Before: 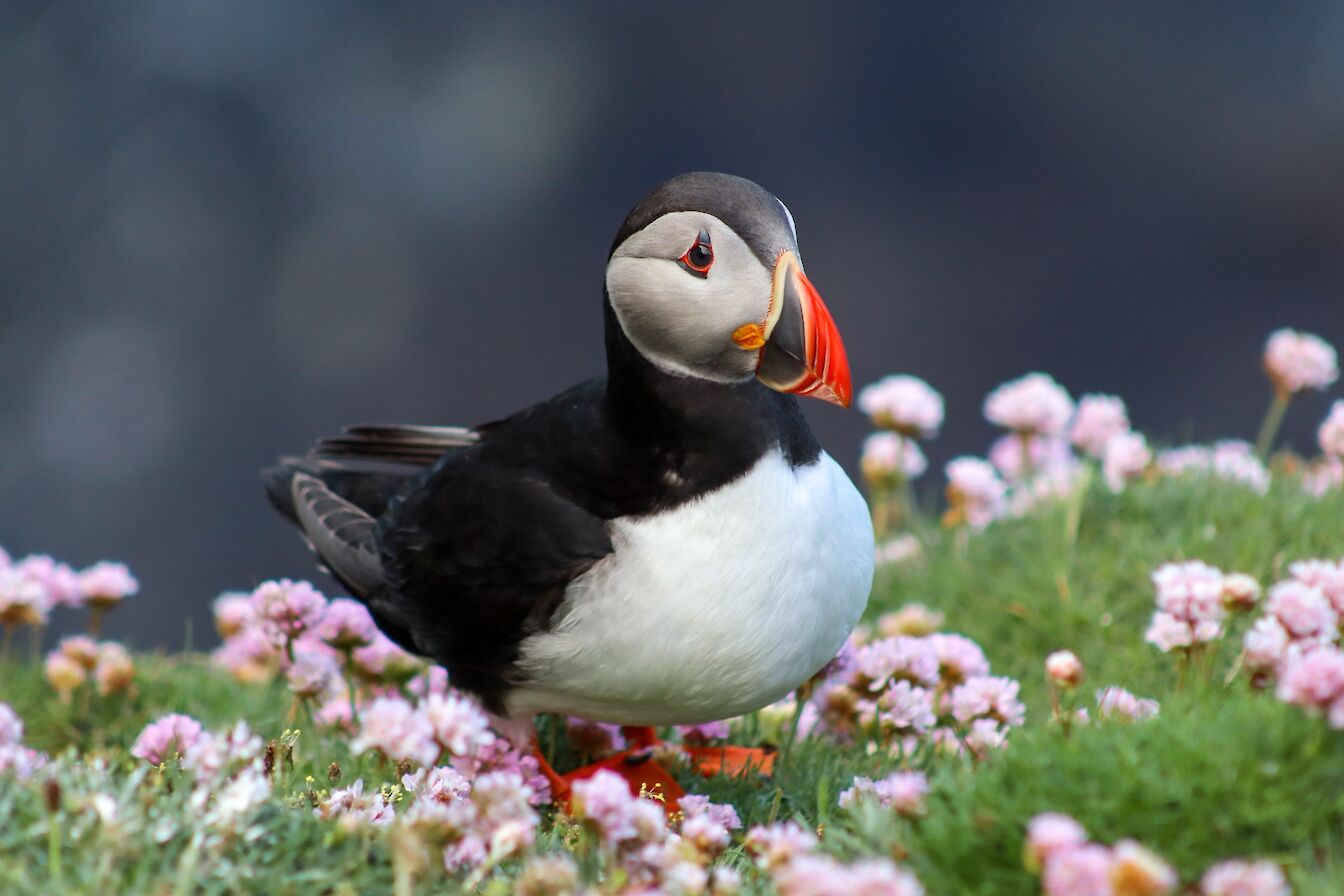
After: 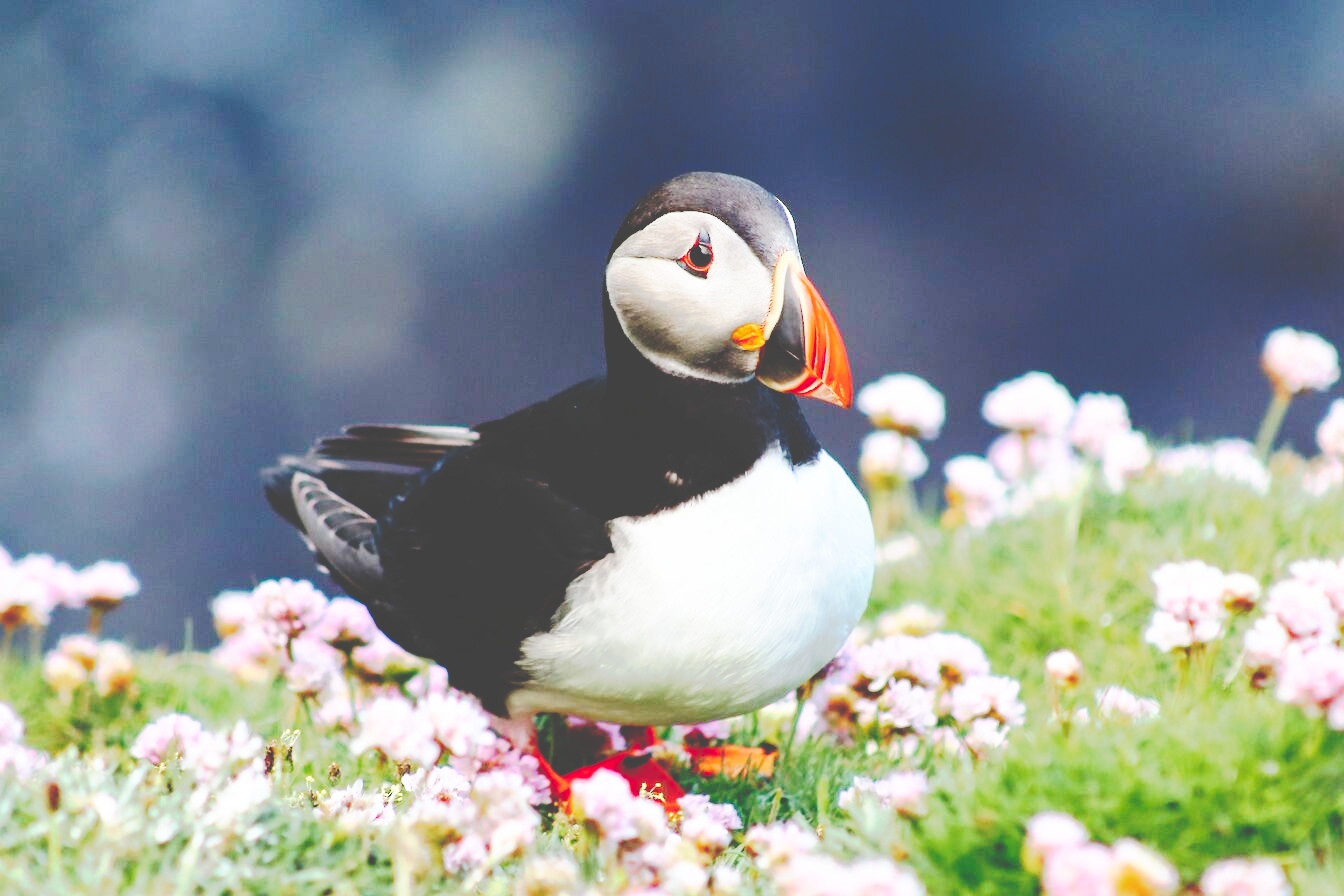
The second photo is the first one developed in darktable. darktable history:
tone curve: curves: ch0 [(0, 0) (0.003, 0.272) (0.011, 0.275) (0.025, 0.275) (0.044, 0.278) (0.069, 0.282) (0.1, 0.284) (0.136, 0.287) (0.177, 0.294) (0.224, 0.314) (0.277, 0.347) (0.335, 0.403) (0.399, 0.473) (0.468, 0.552) (0.543, 0.622) (0.623, 0.69) (0.709, 0.756) (0.801, 0.818) (0.898, 0.865) (1, 1)], preserve colors none
base curve: curves: ch0 [(0, 0) (0.007, 0.004) (0.027, 0.03) (0.046, 0.07) (0.207, 0.54) (0.442, 0.872) (0.673, 0.972) (1, 1)], preserve colors none
